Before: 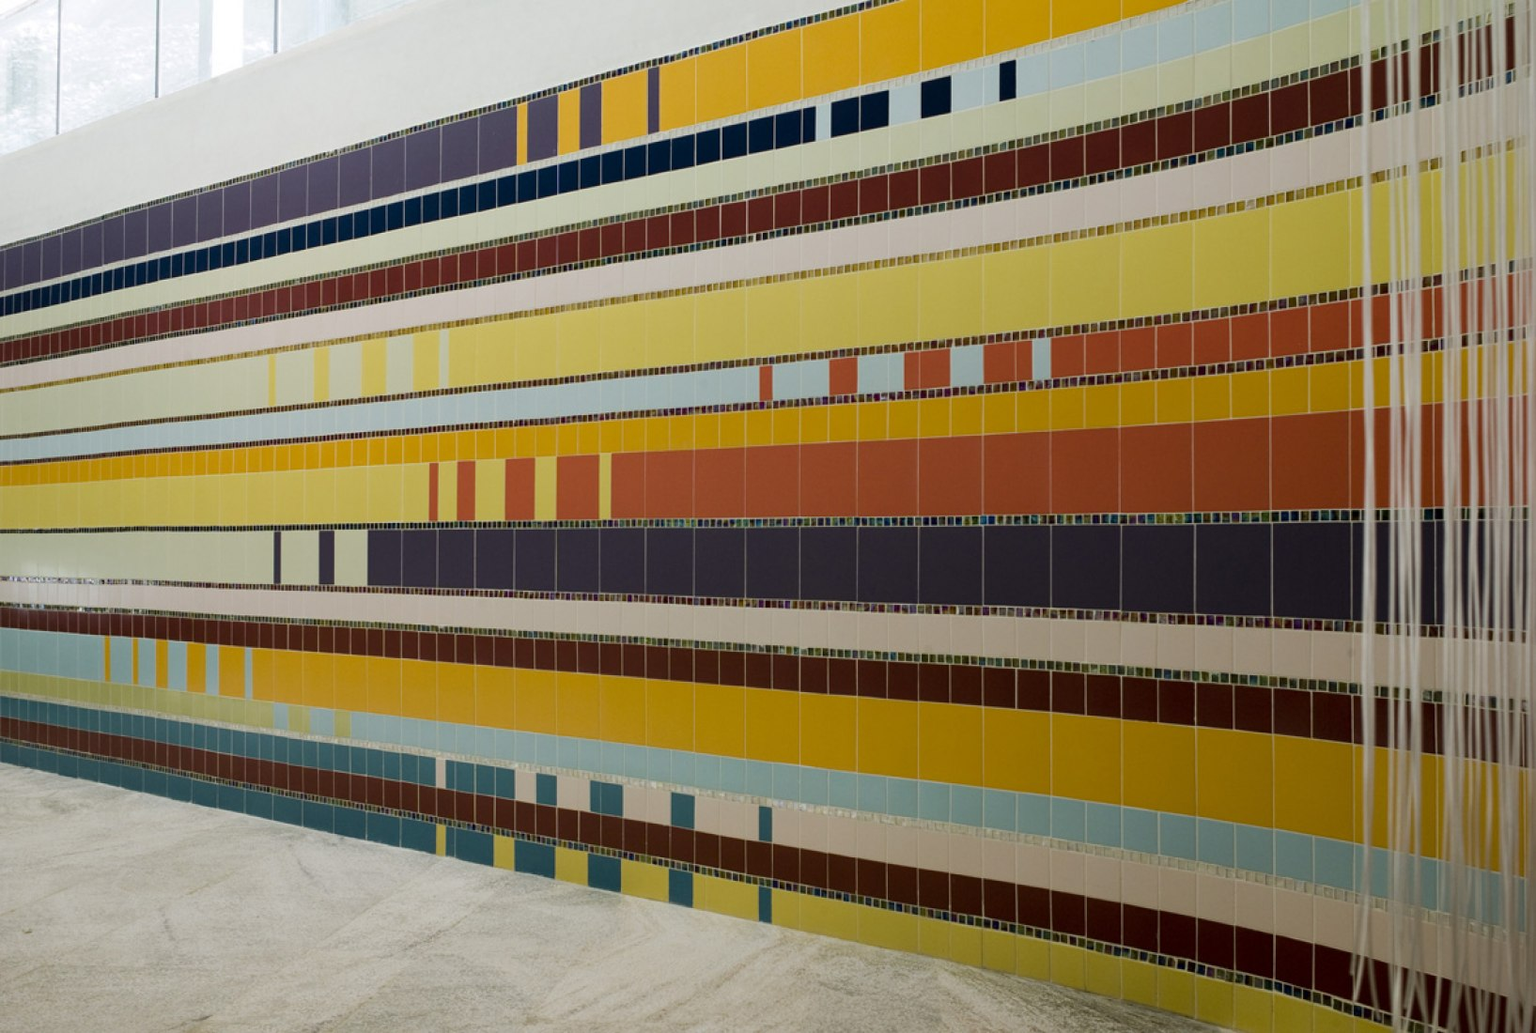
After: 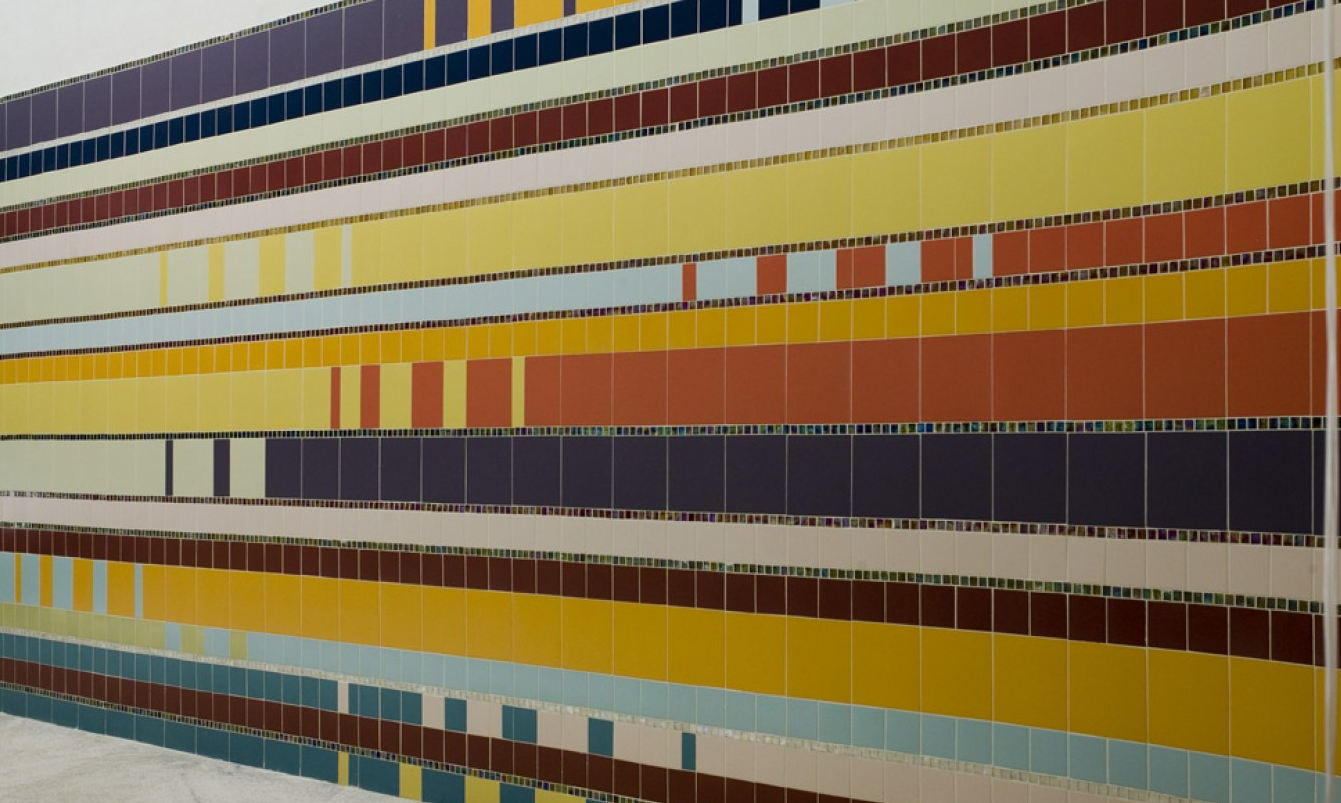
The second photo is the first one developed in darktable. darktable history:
crop: left 7.751%, top 11.534%, right 10.213%, bottom 15.414%
